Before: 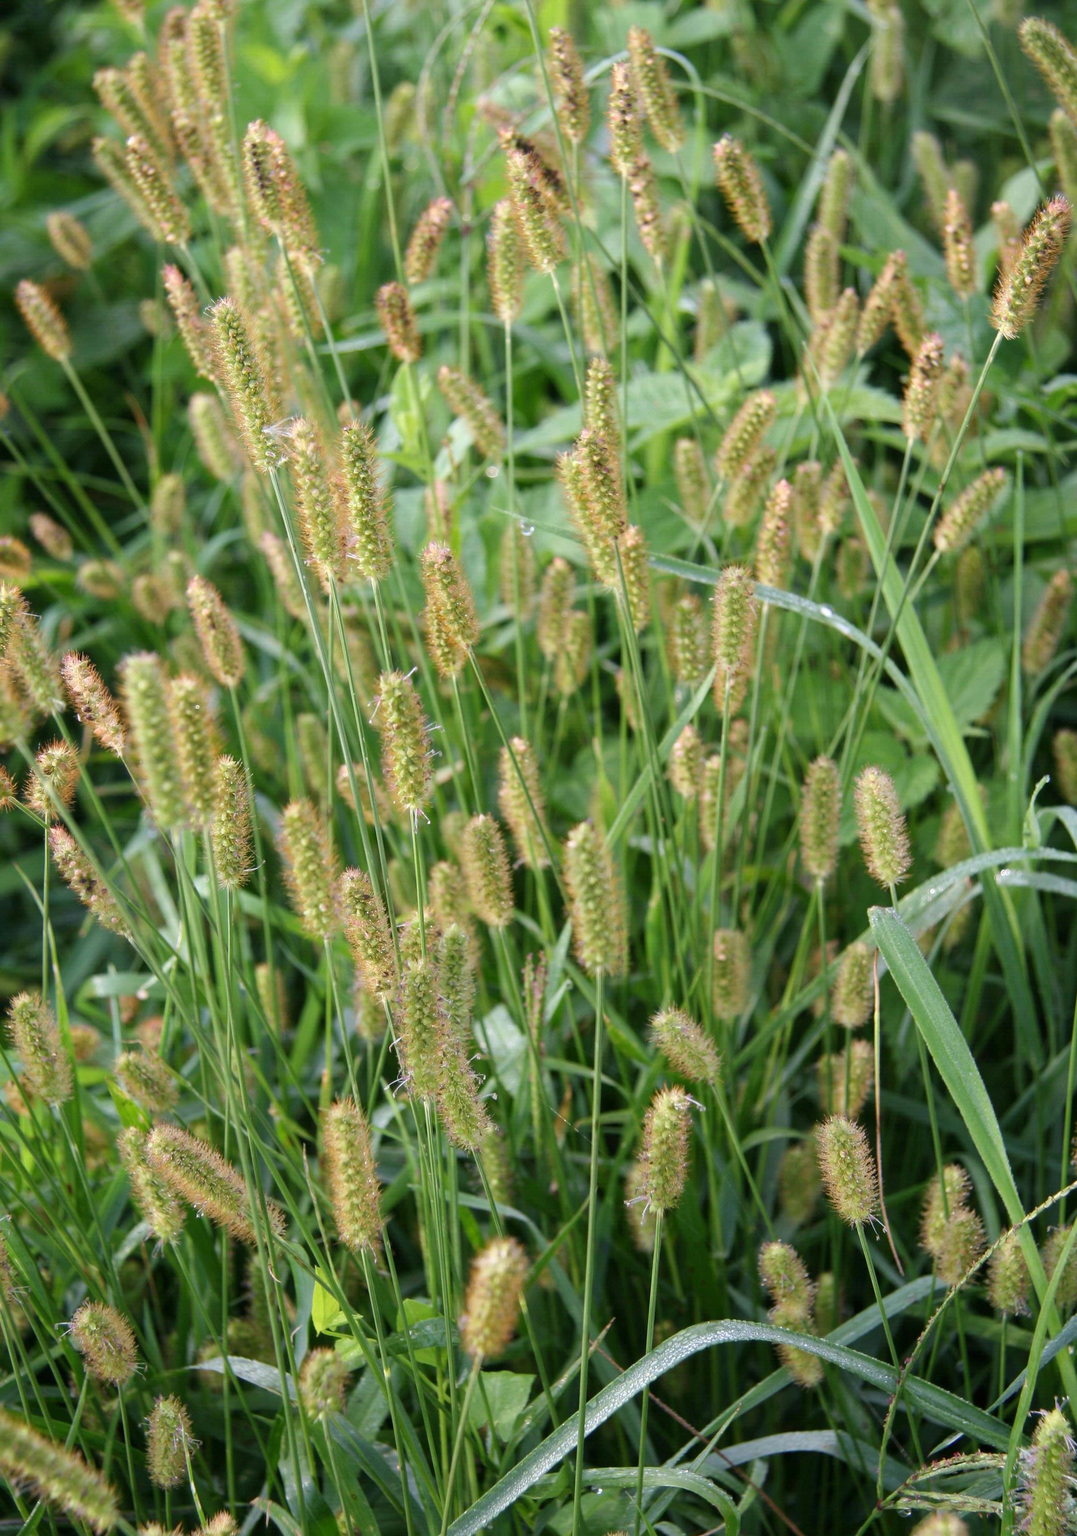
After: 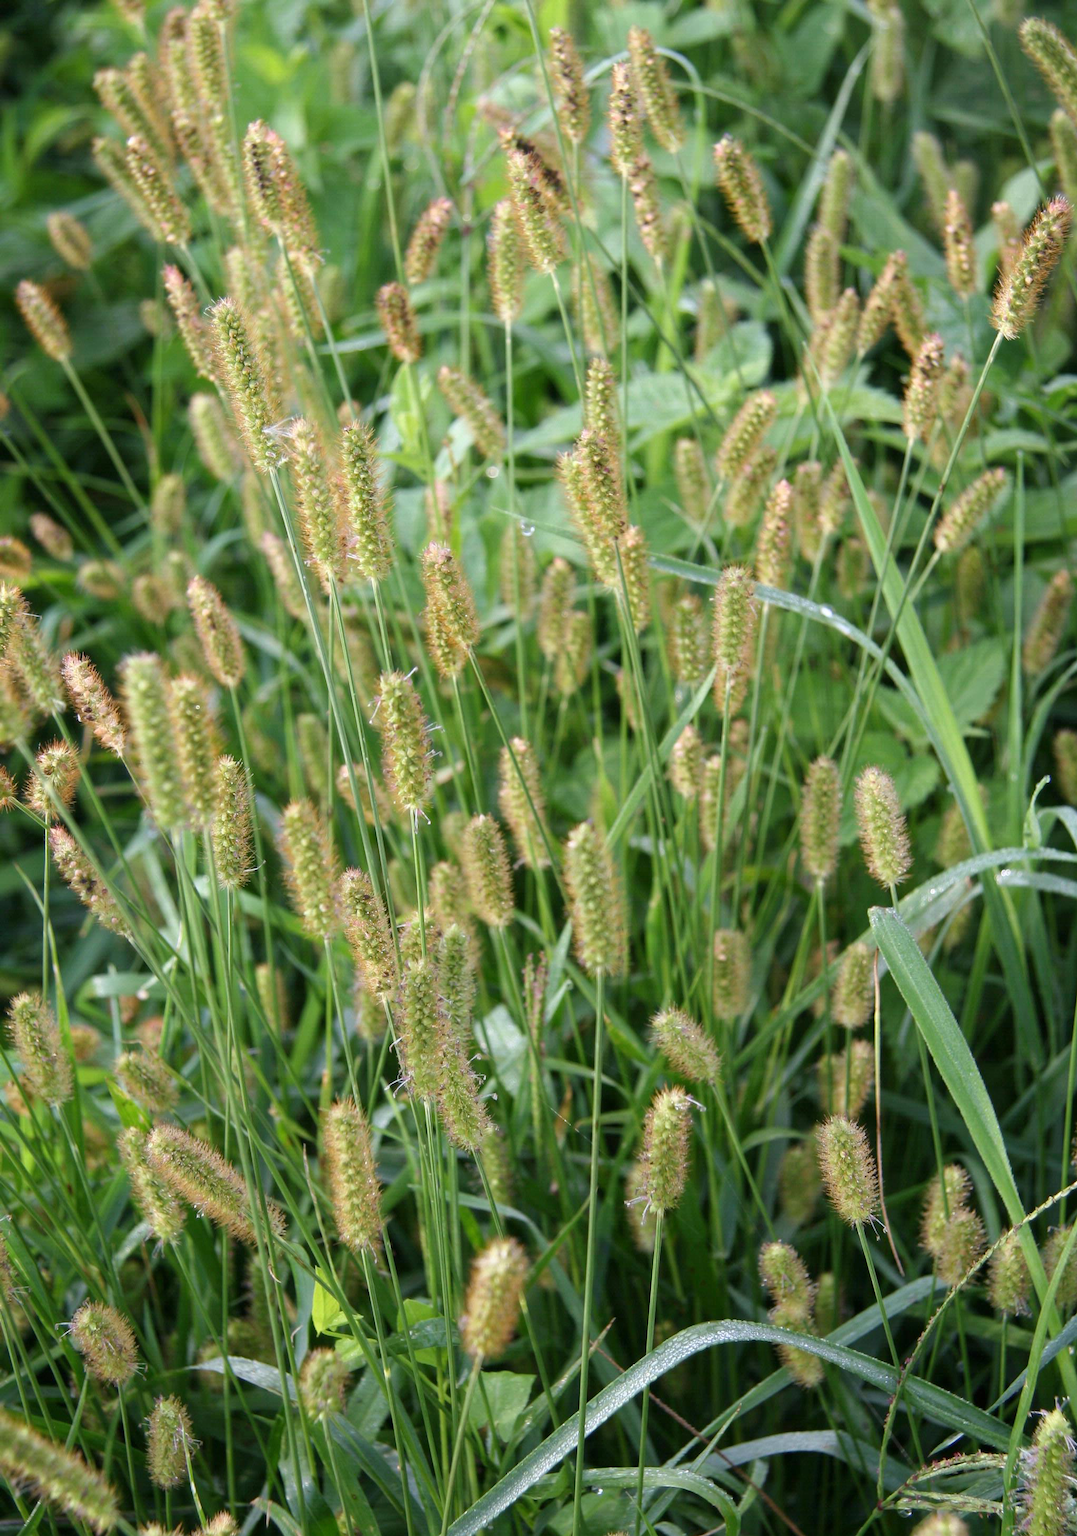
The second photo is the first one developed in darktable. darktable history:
white balance: red 0.986, blue 1.01
shadows and highlights: shadows 0, highlights 40
